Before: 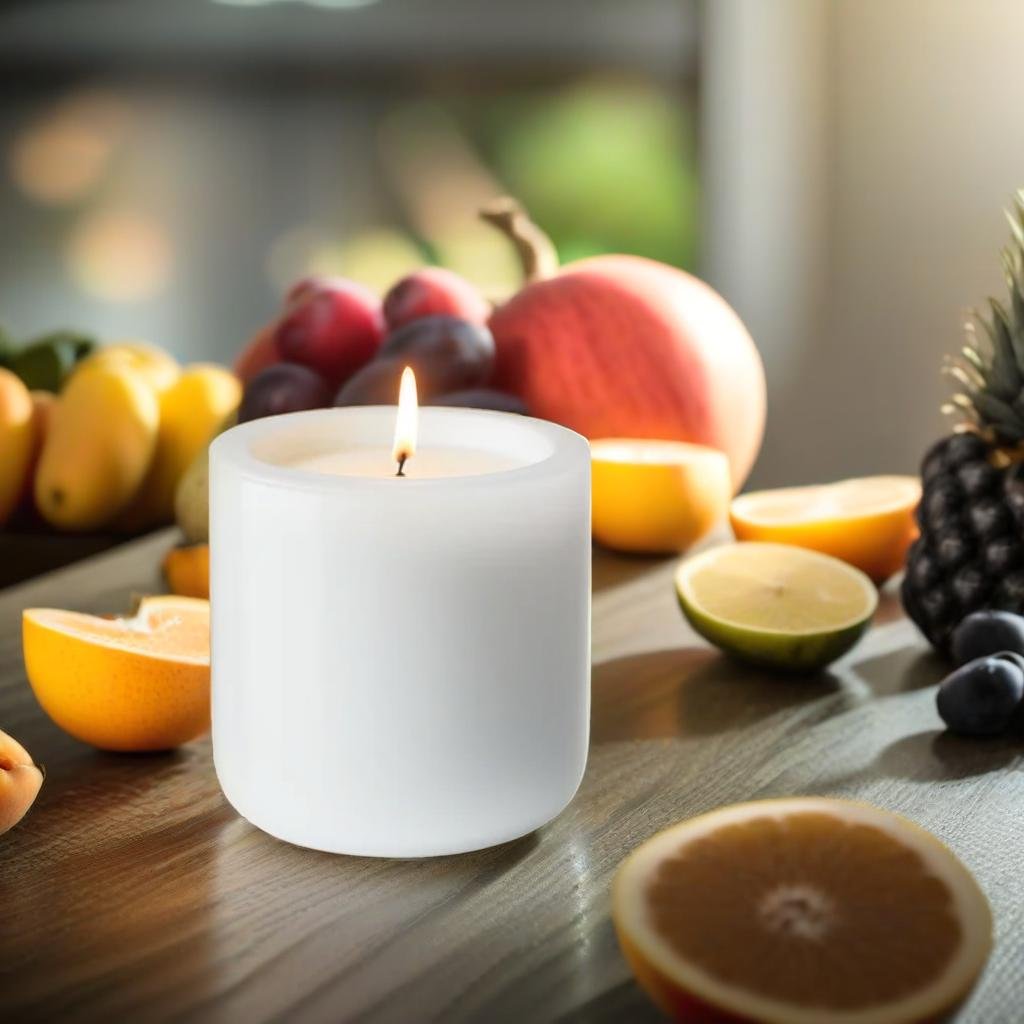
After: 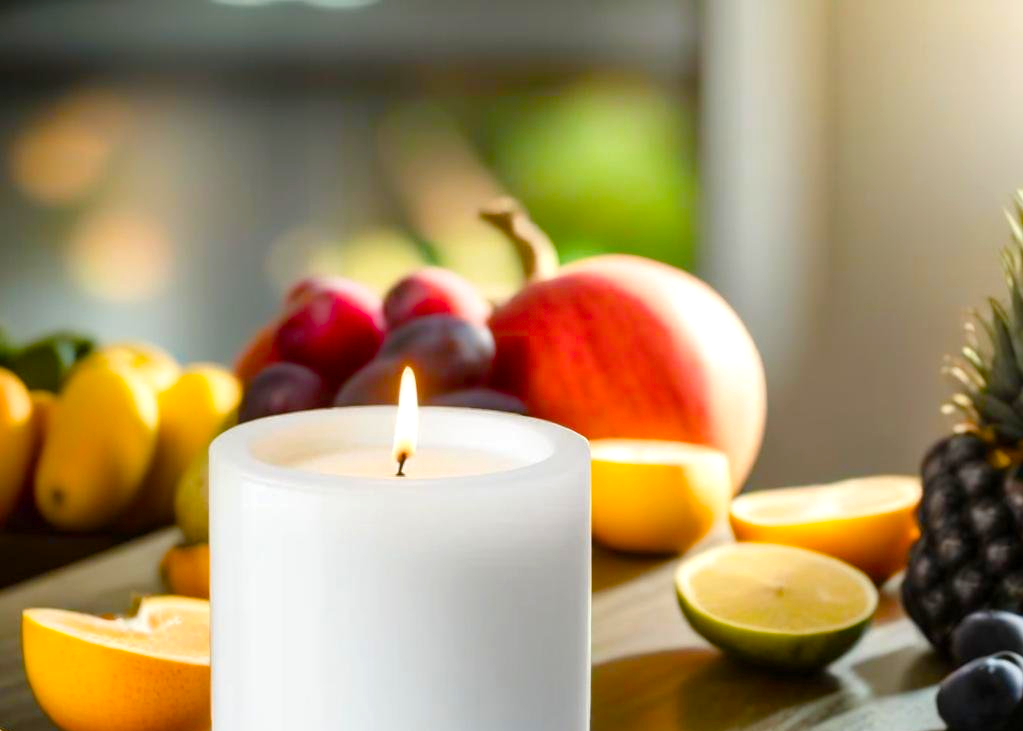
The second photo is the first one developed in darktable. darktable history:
crop: bottom 28.576%
color balance rgb: perceptual saturation grading › global saturation 45%, perceptual saturation grading › highlights -25%, perceptual saturation grading › shadows 50%, perceptual brilliance grading › global brilliance 3%, global vibrance 3%
